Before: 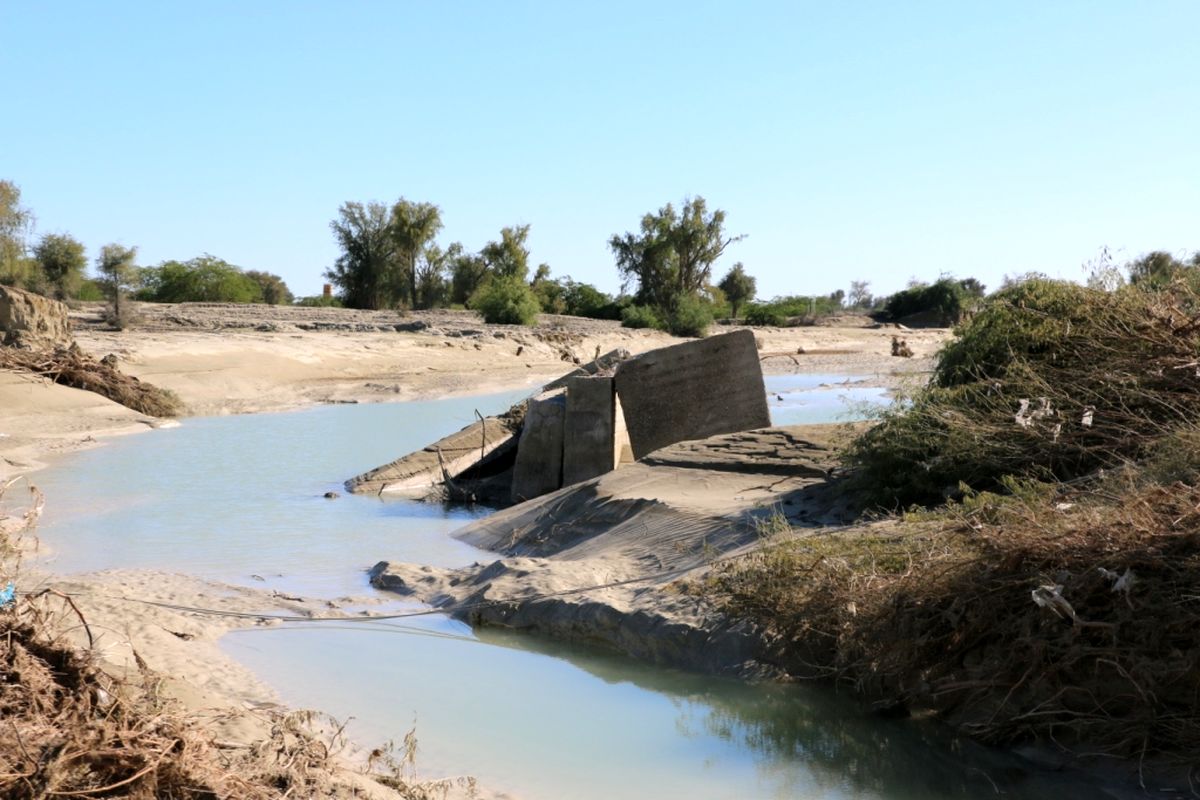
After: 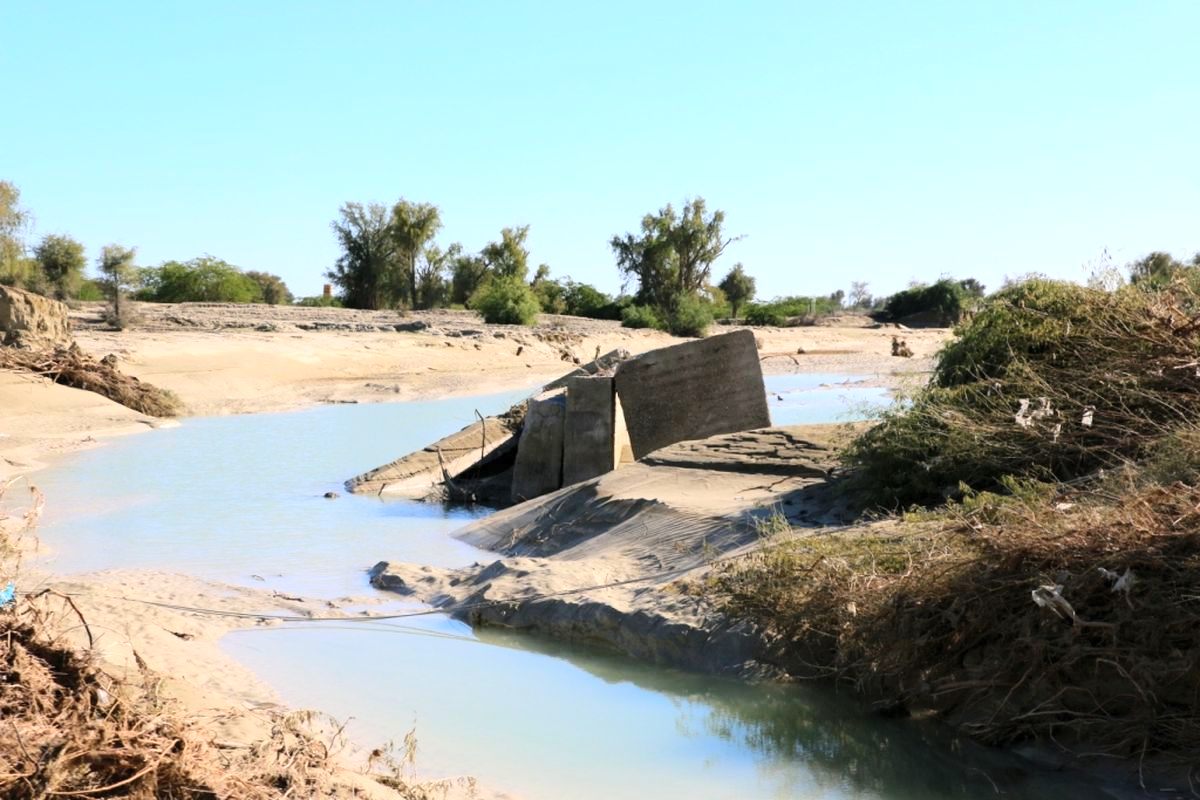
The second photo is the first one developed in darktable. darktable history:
contrast brightness saturation: contrast 0.197, brightness 0.169, saturation 0.218
